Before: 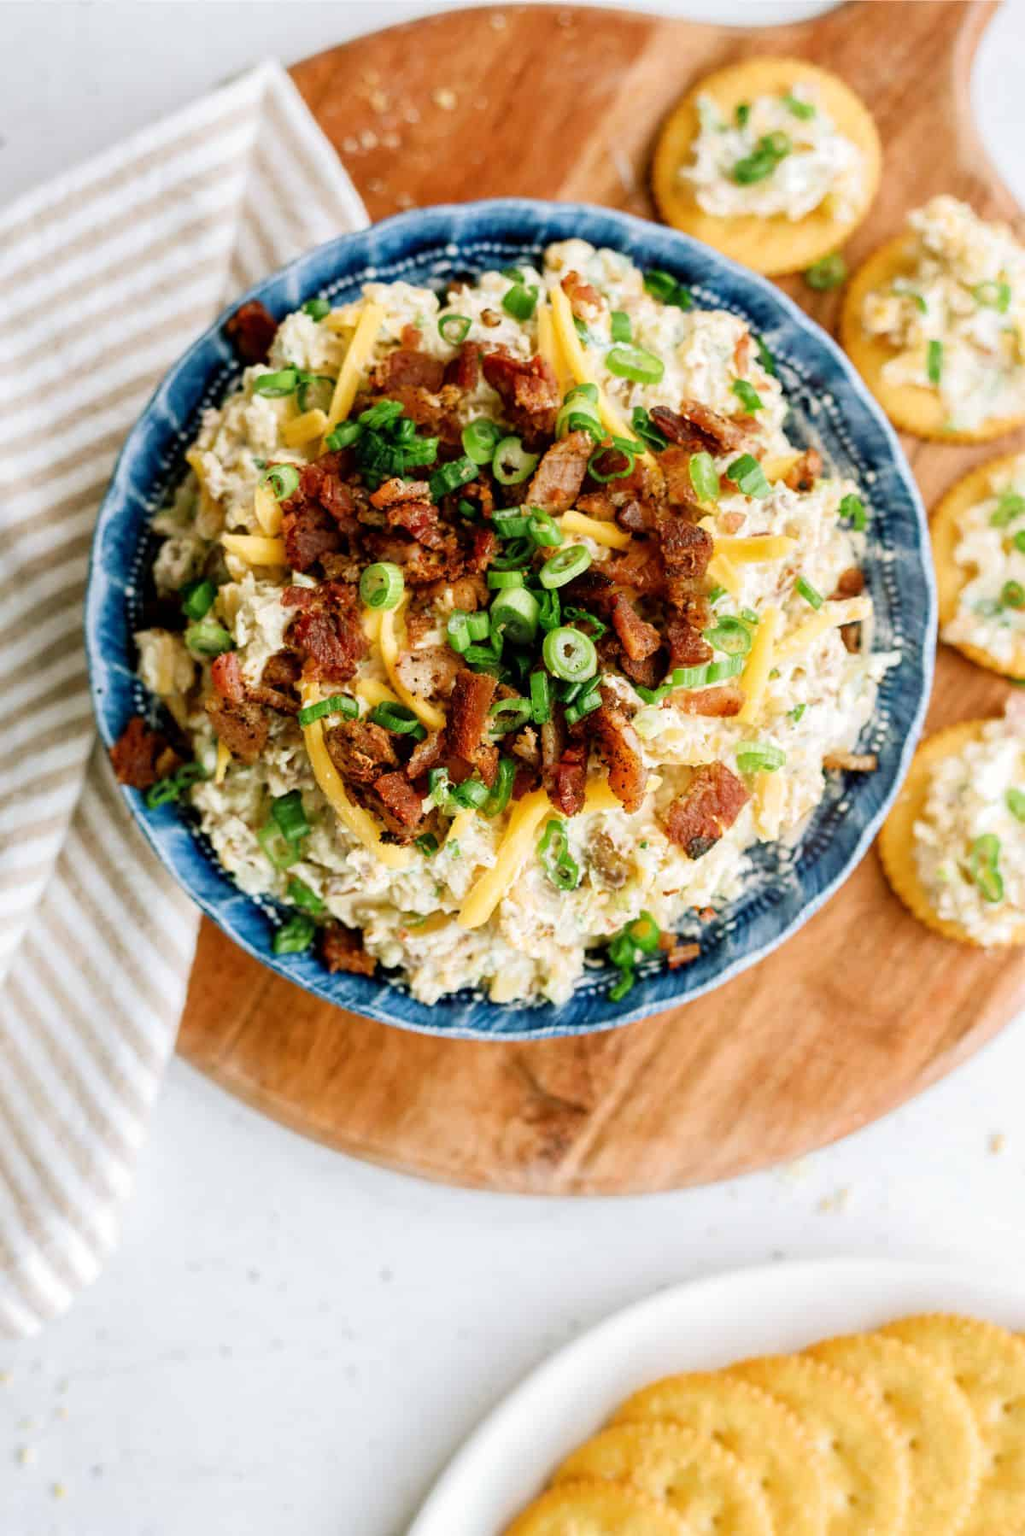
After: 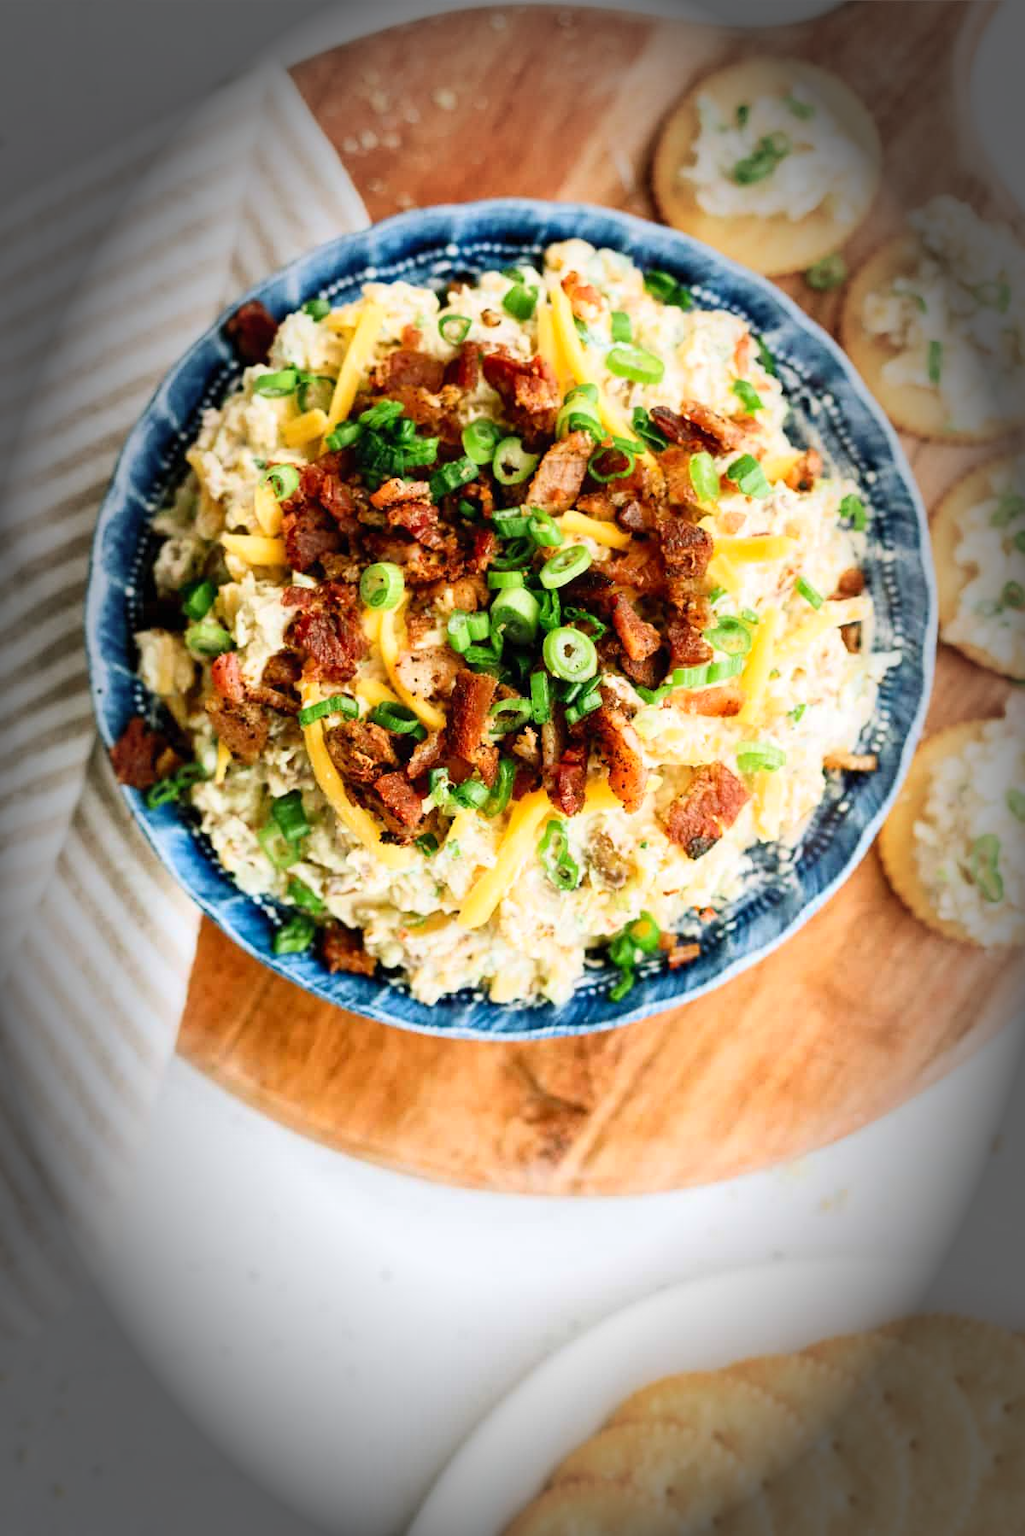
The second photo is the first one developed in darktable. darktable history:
contrast brightness saturation: contrast 0.205, brightness 0.142, saturation 0.138
vignetting: fall-off start 66.43%, fall-off radius 39.58%, brightness -0.886, automatic ratio true, width/height ratio 0.669
